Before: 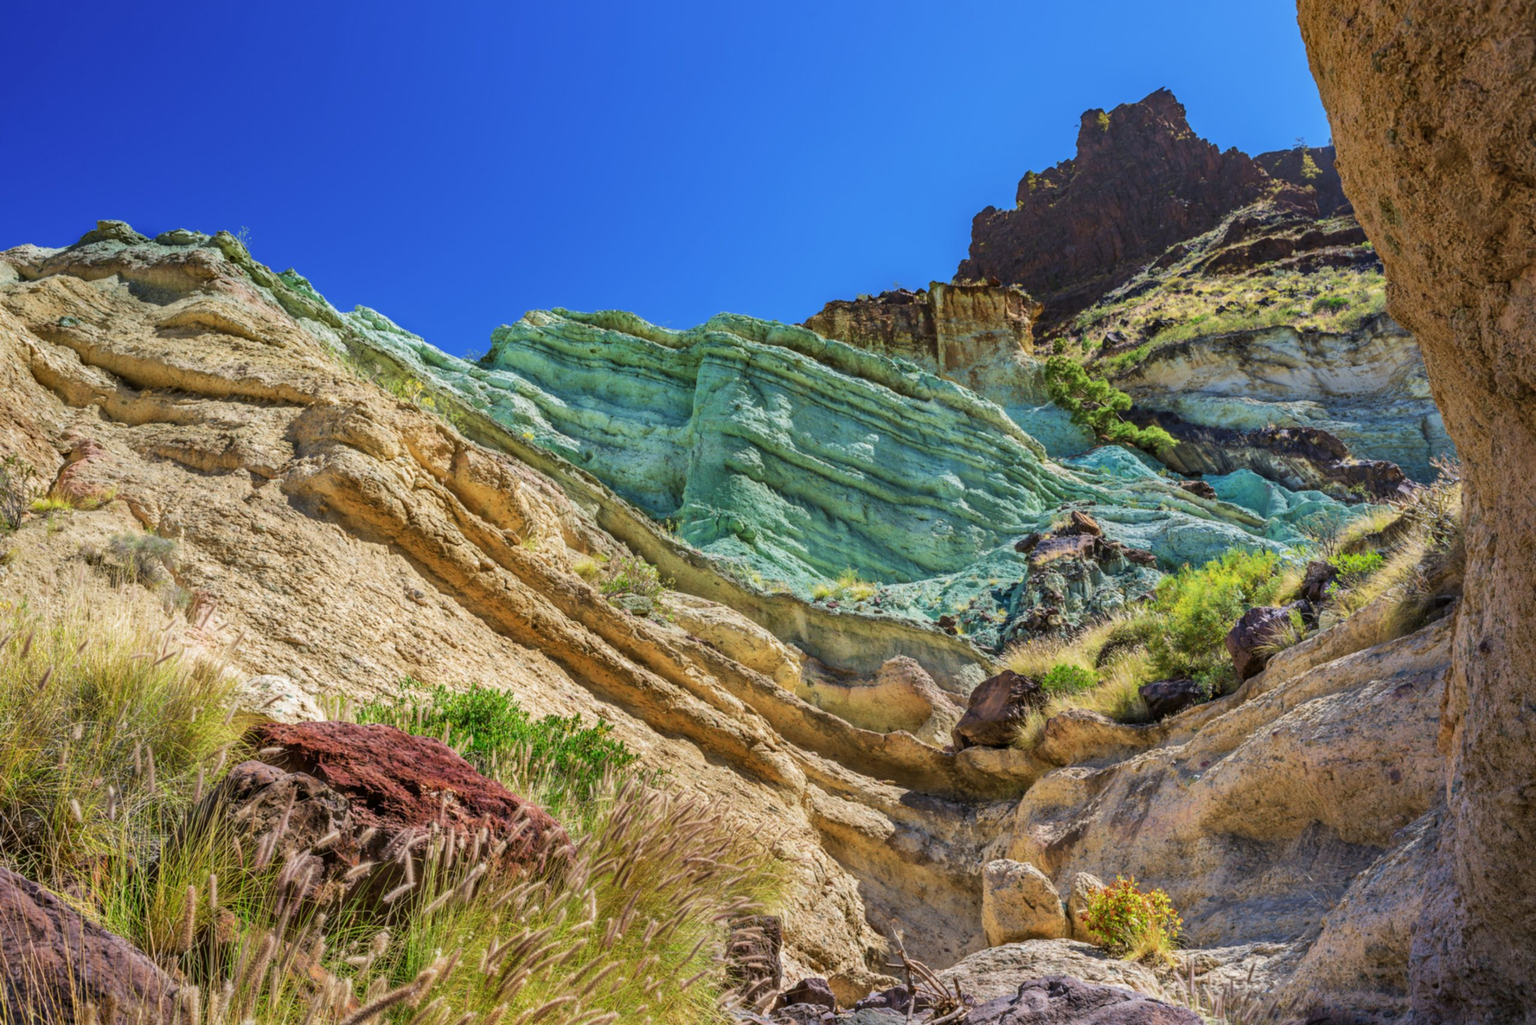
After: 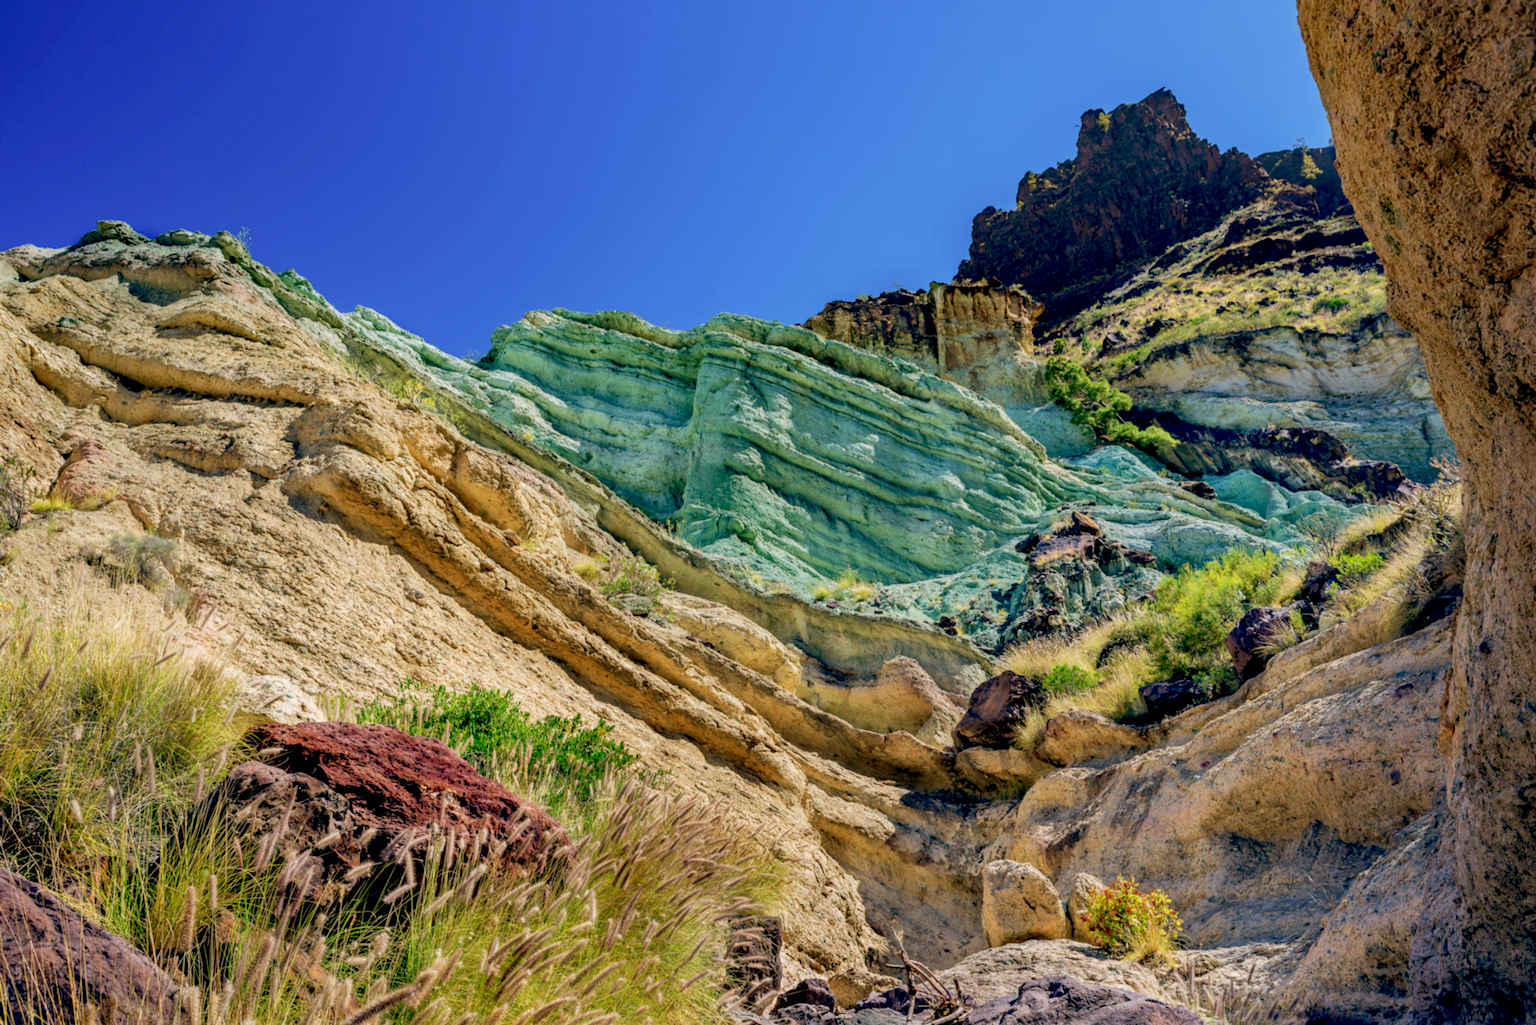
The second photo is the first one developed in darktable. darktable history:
exposure: exposure -0.064 EV, compensate highlight preservation false
color balance: lift [0.975, 0.993, 1, 1.015], gamma [1.1, 1, 1, 0.945], gain [1, 1.04, 1, 0.95]
